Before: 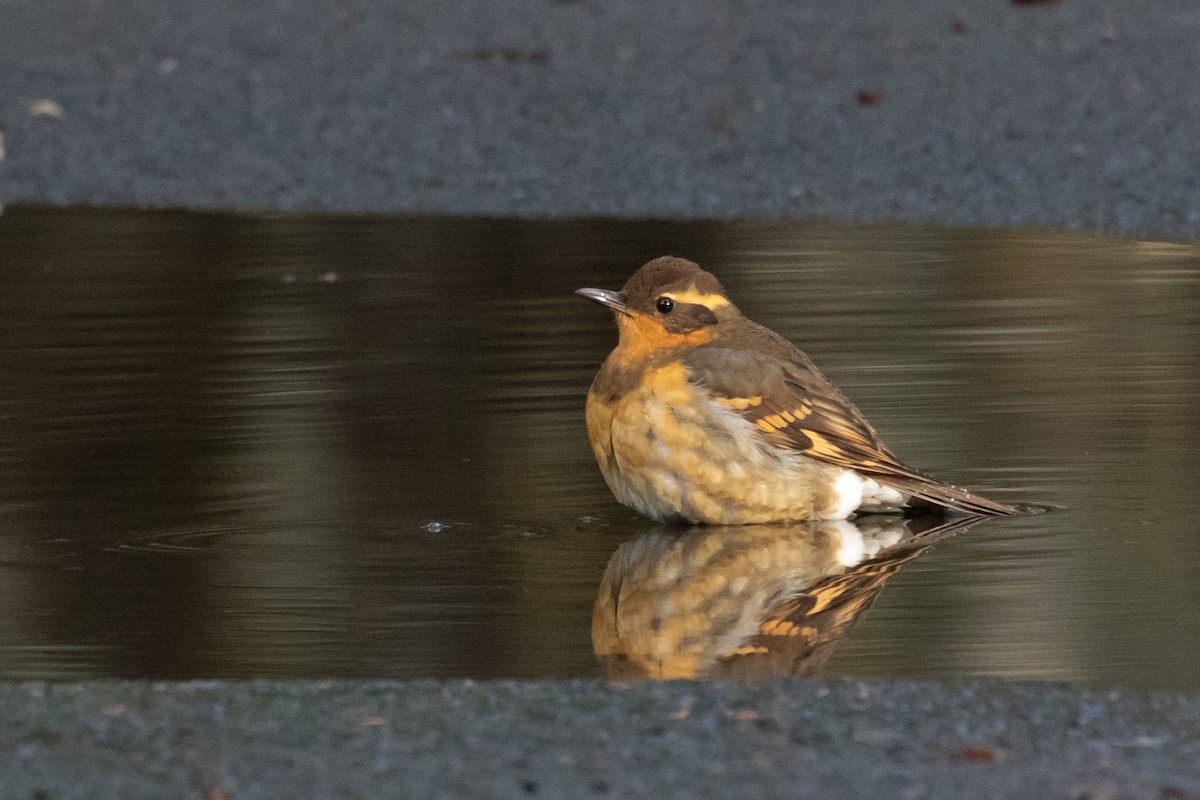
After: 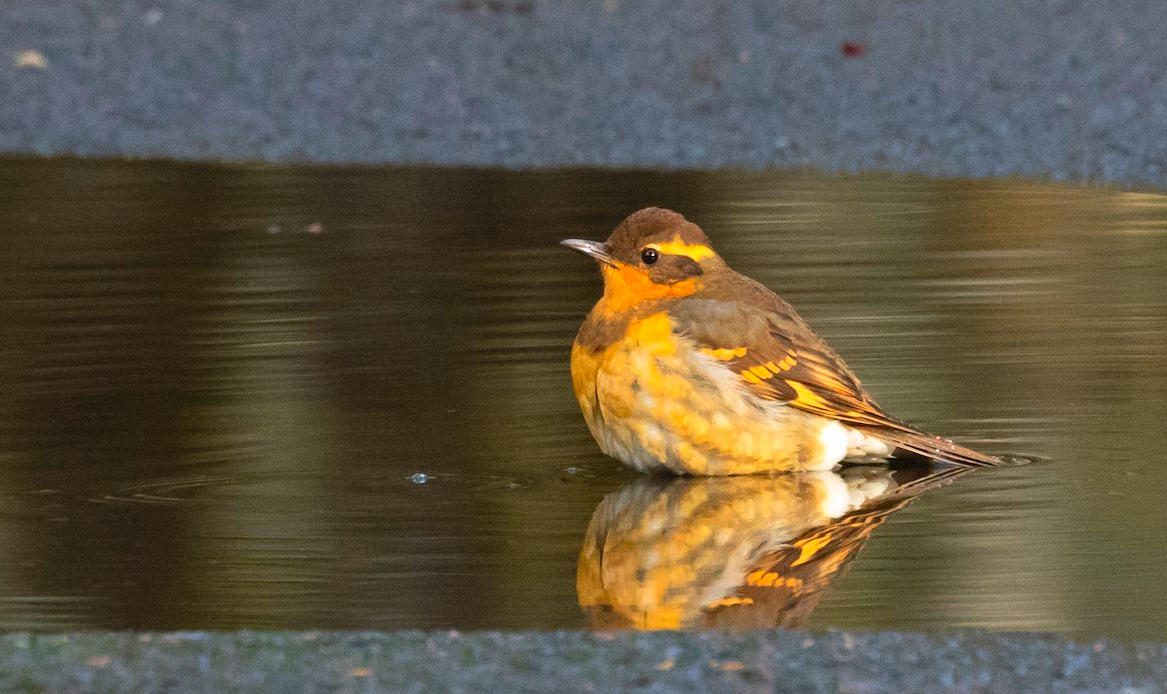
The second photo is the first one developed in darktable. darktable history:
exposure: compensate exposure bias true, compensate highlight preservation false
crop: left 1.278%, top 6.16%, right 1.449%, bottom 7.037%
contrast brightness saturation: contrast 0.2, brightness 0.204, saturation 0.806
